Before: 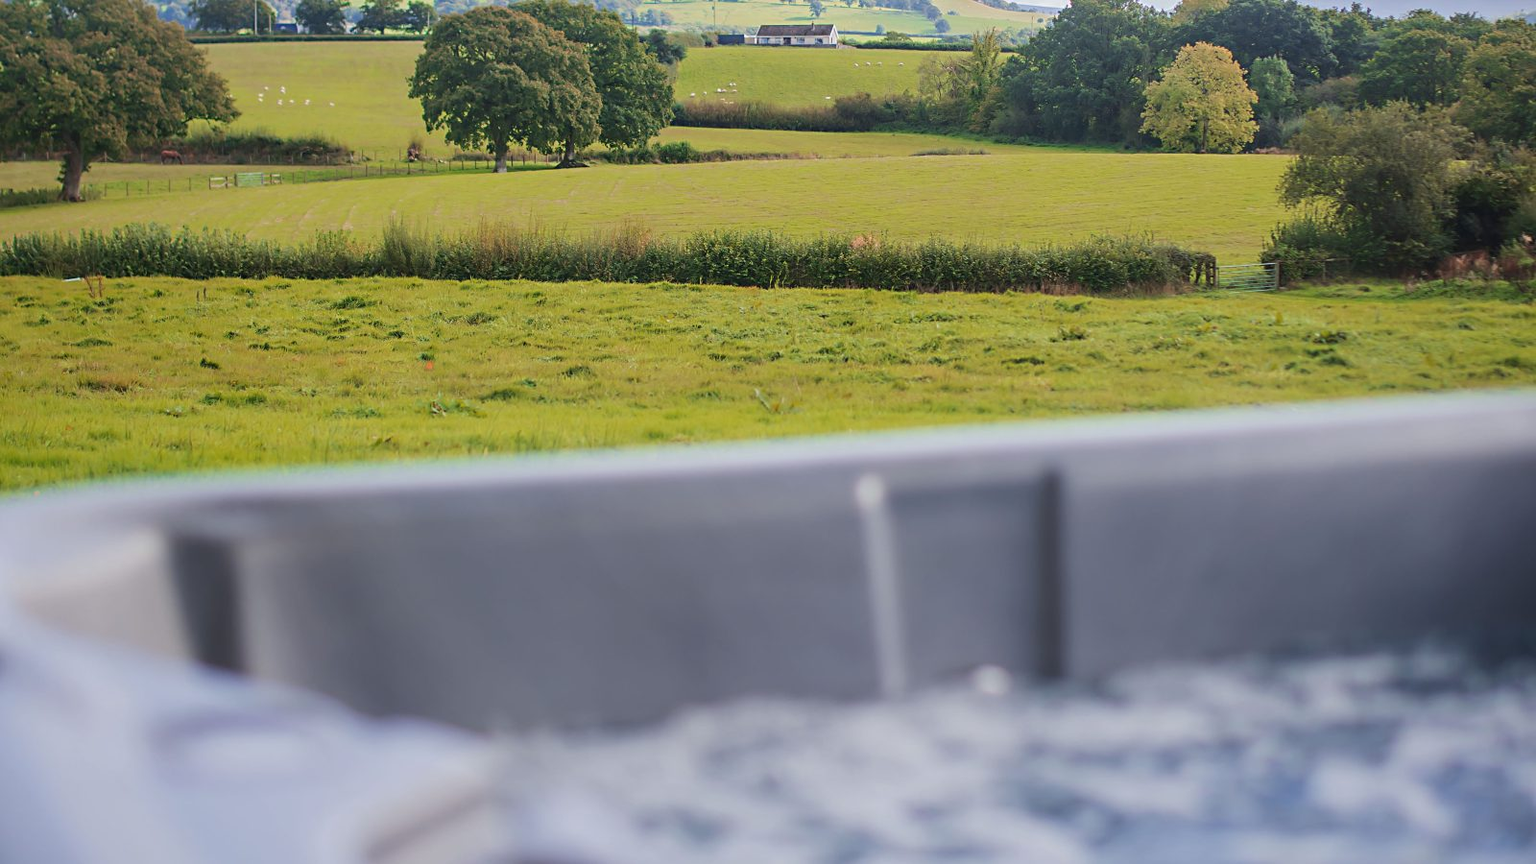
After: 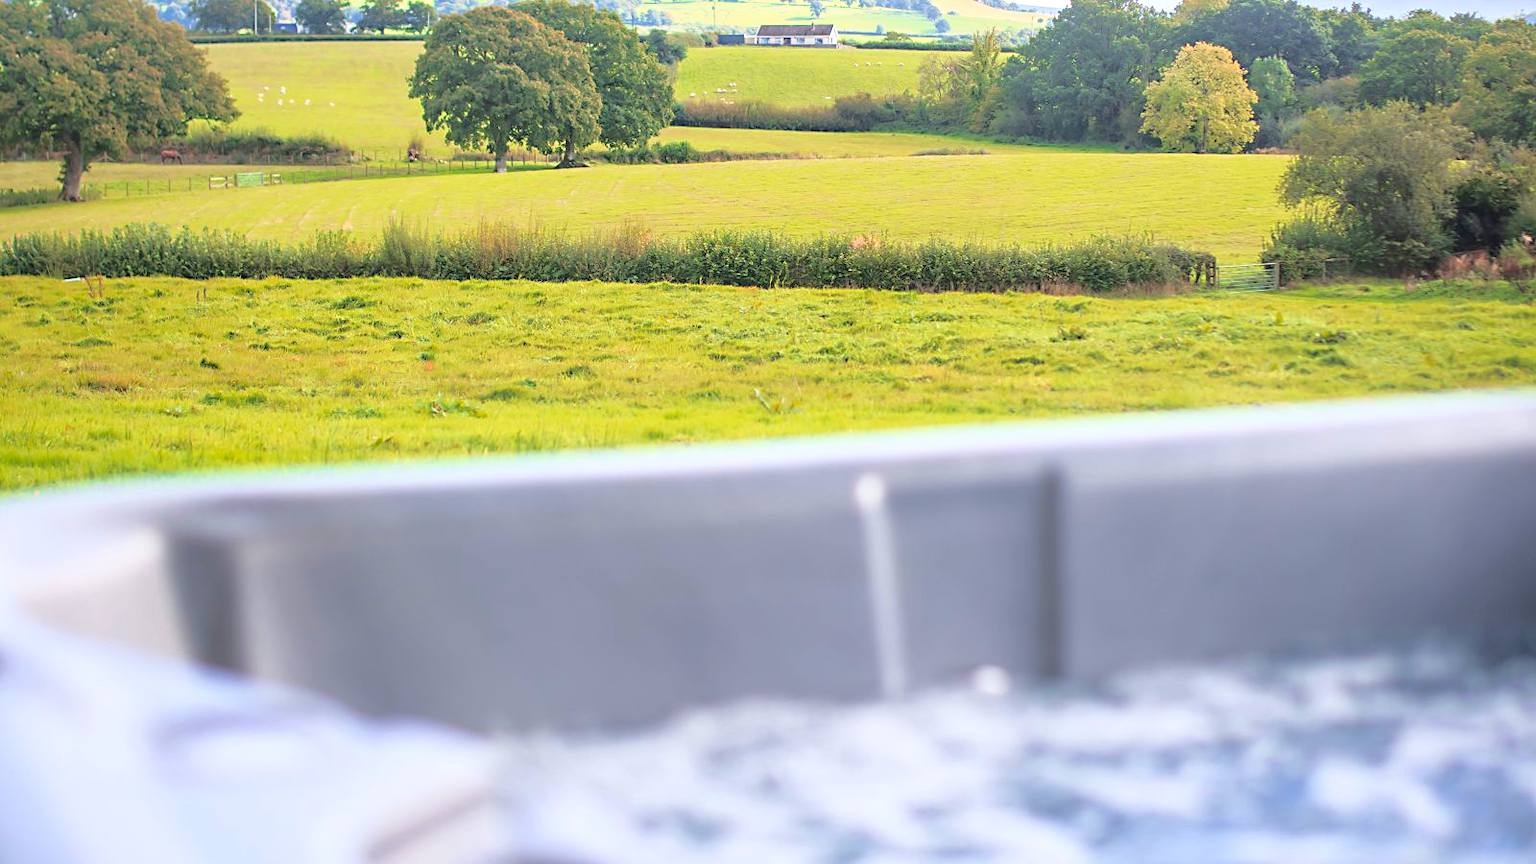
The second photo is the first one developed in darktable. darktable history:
exposure: exposure 0.579 EV, compensate exposure bias true, compensate highlight preservation false
contrast brightness saturation: contrast 0.044, saturation 0.162
tone curve: curves: ch0 [(0, 0) (0.003, 0.03) (0.011, 0.03) (0.025, 0.033) (0.044, 0.038) (0.069, 0.057) (0.1, 0.109) (0.136, 0.174) (0.177, 0.243) (0.224, 0.313) (0.277, 0.391) (0.335, 0.464) (0.399, 0.515) (0.468, 0.563) (0.543, 0.616) (0.623, 0.679) (0.709, 0.766) (0.801, 0.865) (0.898, 0.948) (1, 1)], color space Lab, independent channels, preserve colors none
